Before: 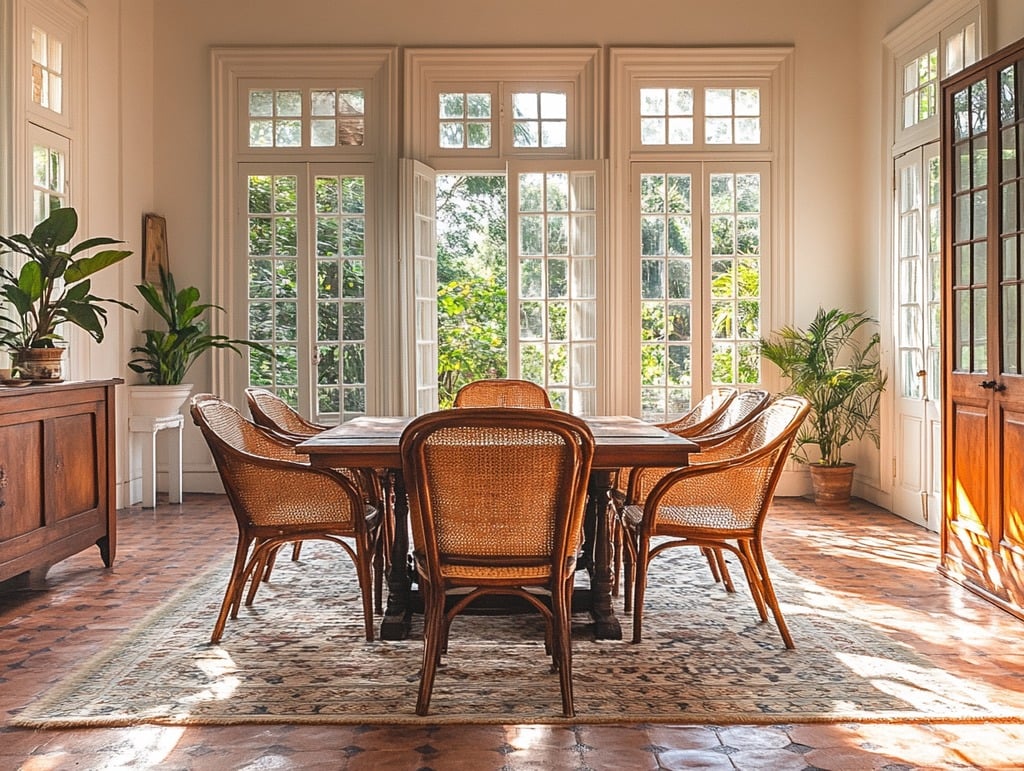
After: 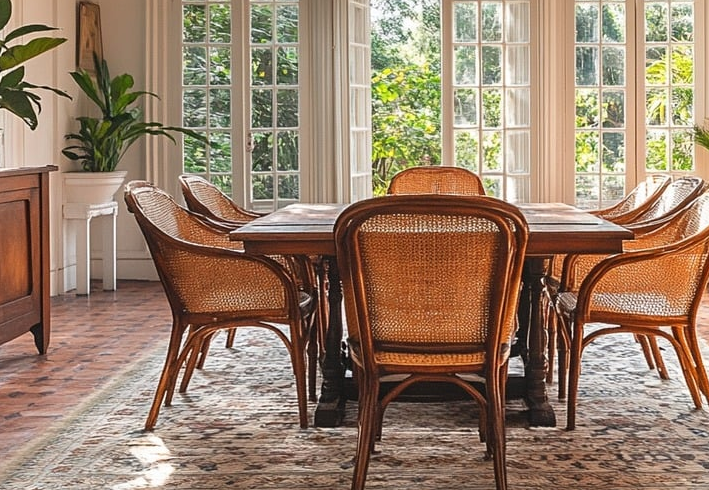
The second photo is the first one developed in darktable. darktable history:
crop: left 6.488%, top 27.668%, right 24.183%, bottom 8.656%
tone equalizer: on, module defaults
